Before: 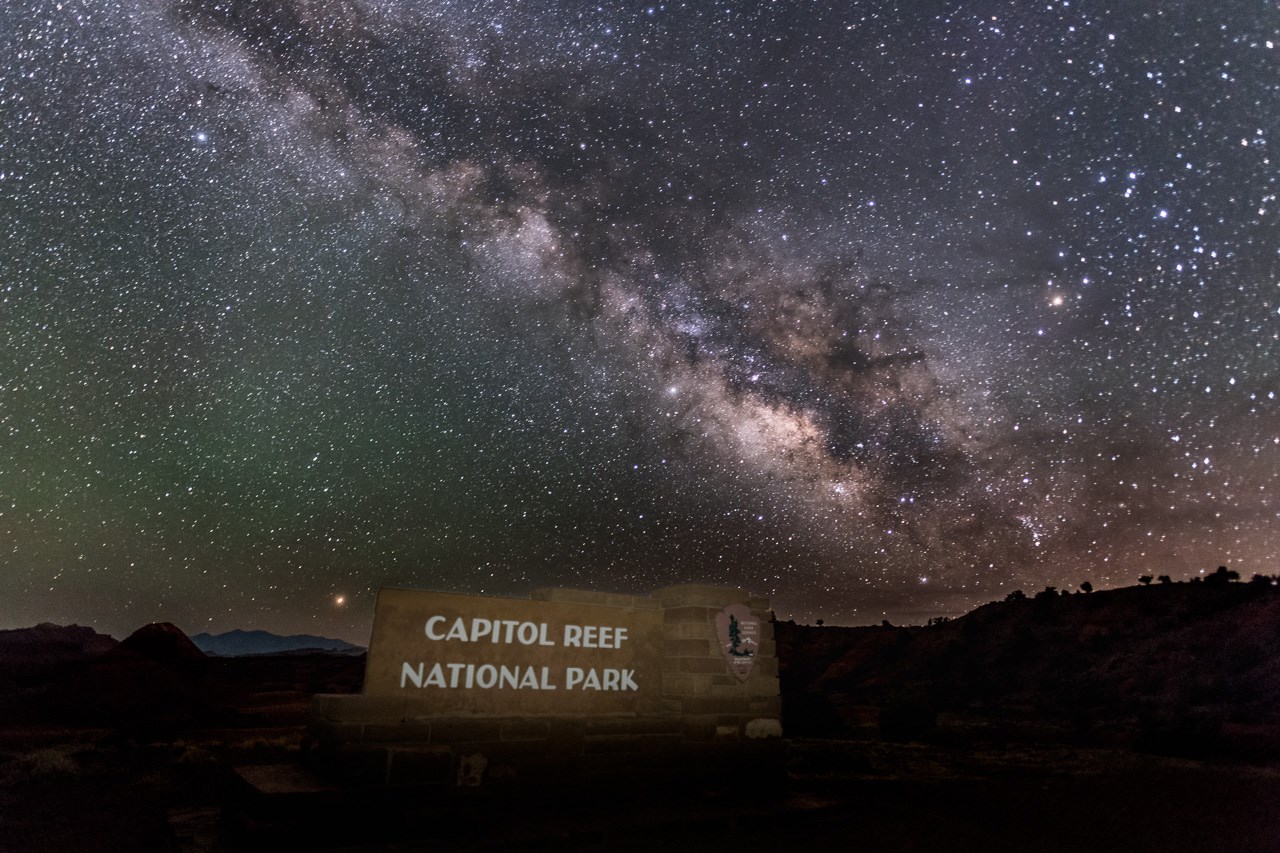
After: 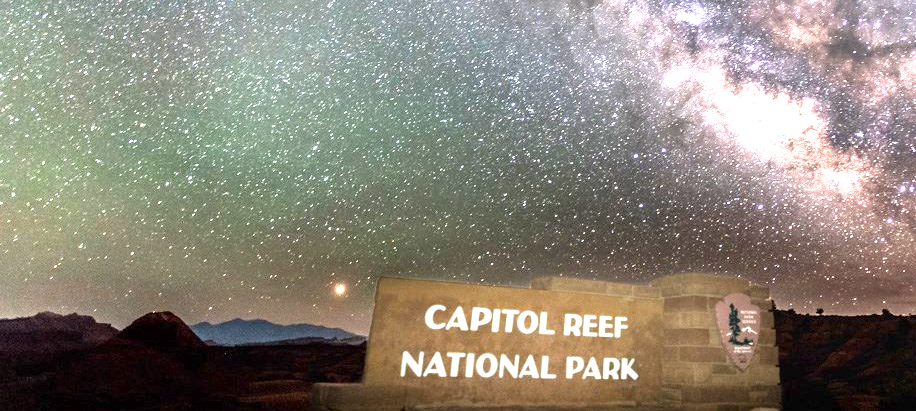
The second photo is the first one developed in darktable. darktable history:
crop: top 36.544%, right 28.373%, bottom 15.168%
tone equalizer: -8 EV -0.403 EV, -7 EV -0.389 EV, -6 EV -0.368 EV, -5 EV -0.253 EV, -3 EV 0.219 EV, -2 EV 0.325 EV, -1 EV 0.389 EV, +0 EV 0.394 EV
exposure: exposure 2.19 EV, compensate exposure bias true, compensate highlight preservation false
